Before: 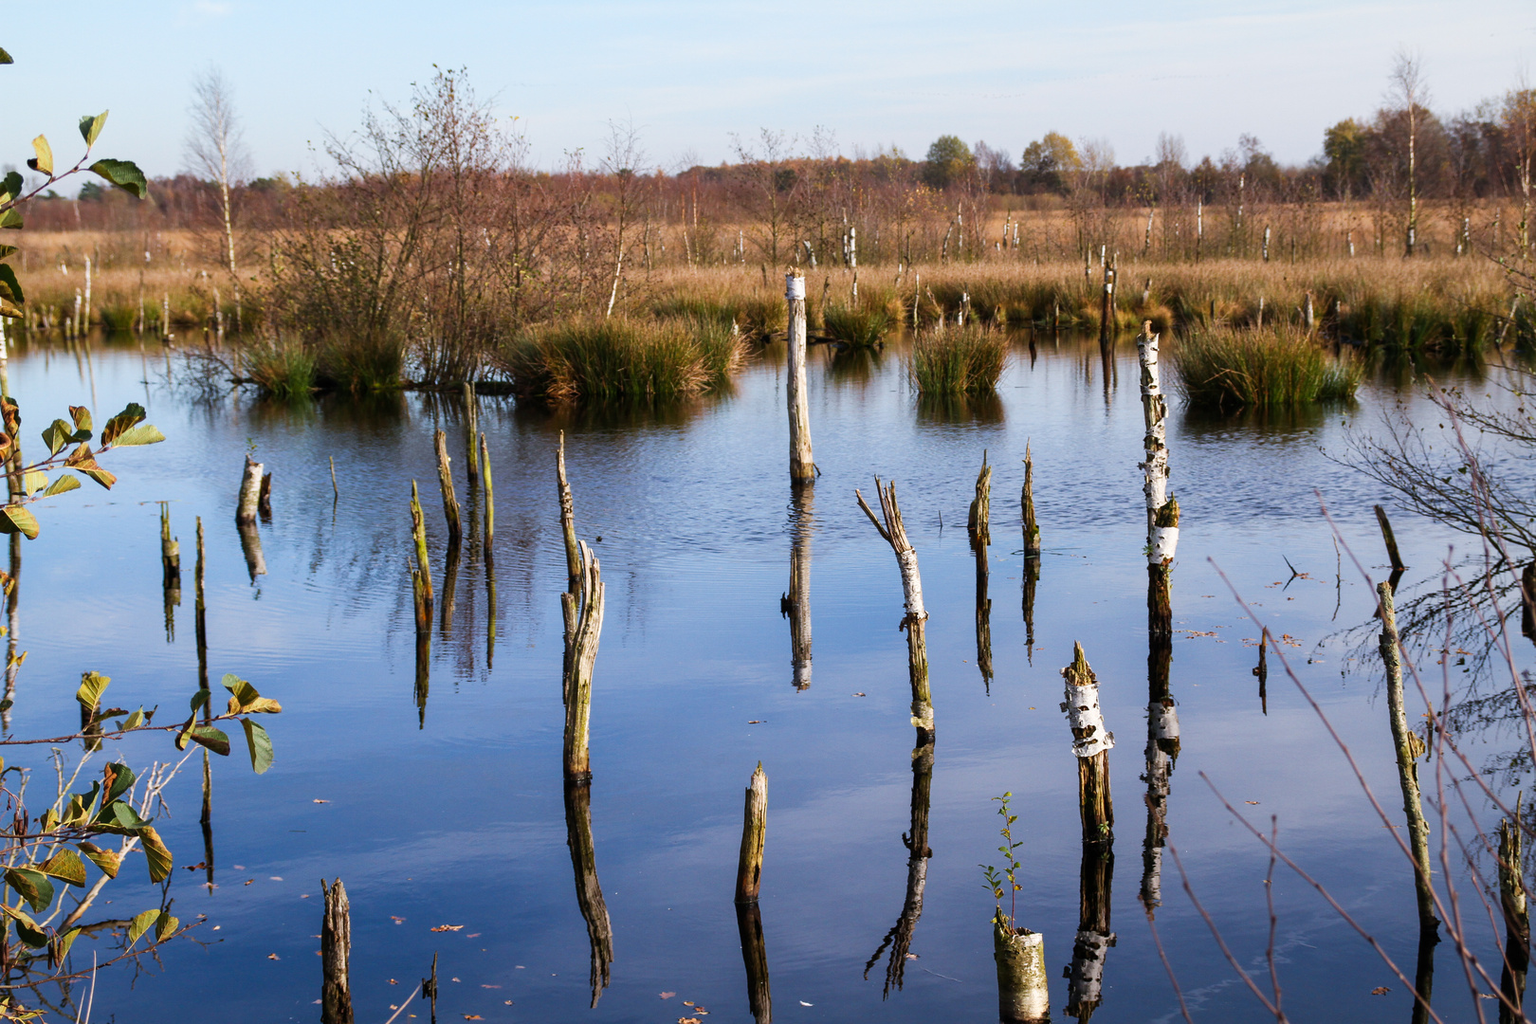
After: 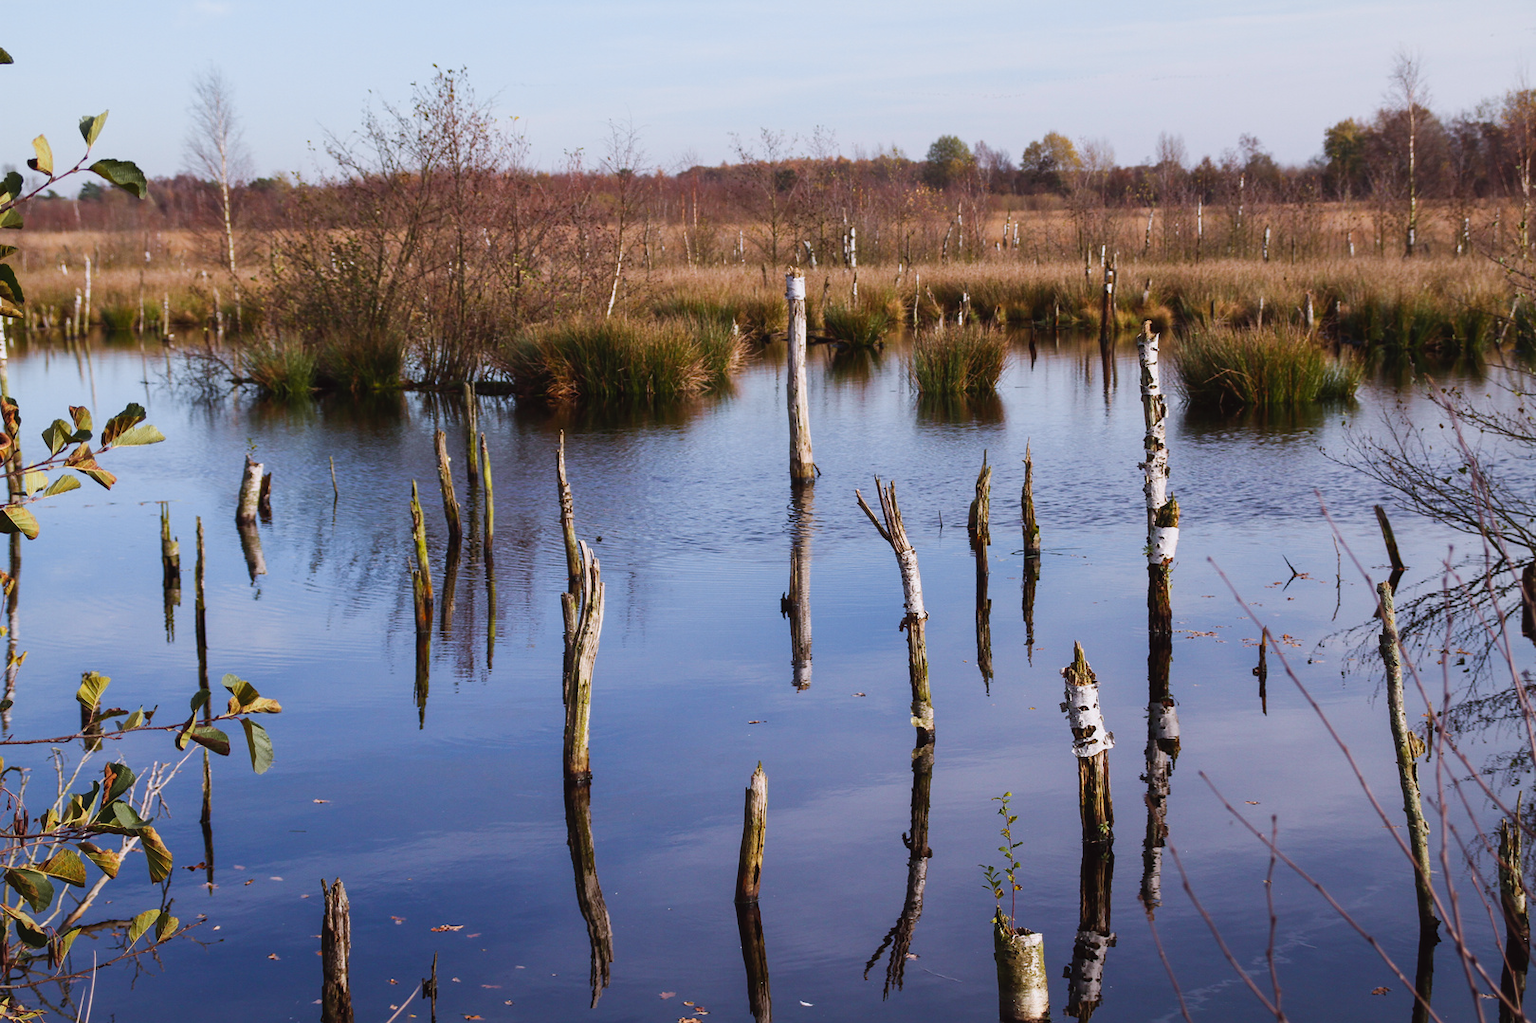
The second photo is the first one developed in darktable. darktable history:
crop: bottom 0.071%
tone curve: curves: ch0 [(0, 0.029) (0.253, 0.237) (1, 0.945)]; ch1 [(0, 0) (0.401, 0.42) (0.442, 0.47) (0.492, 0.498) (0.511, 0.523) (0.557, 0.565) (0.66, 0.683) (1, 1)]; ch2 [(0, 0) (0.394, 0.413) (0.5, 0.5) (0.578, 0.568) (1, 1)], color space Lab, independent channels, preserve colors none
white balance: red 0.976, blue 1.04
